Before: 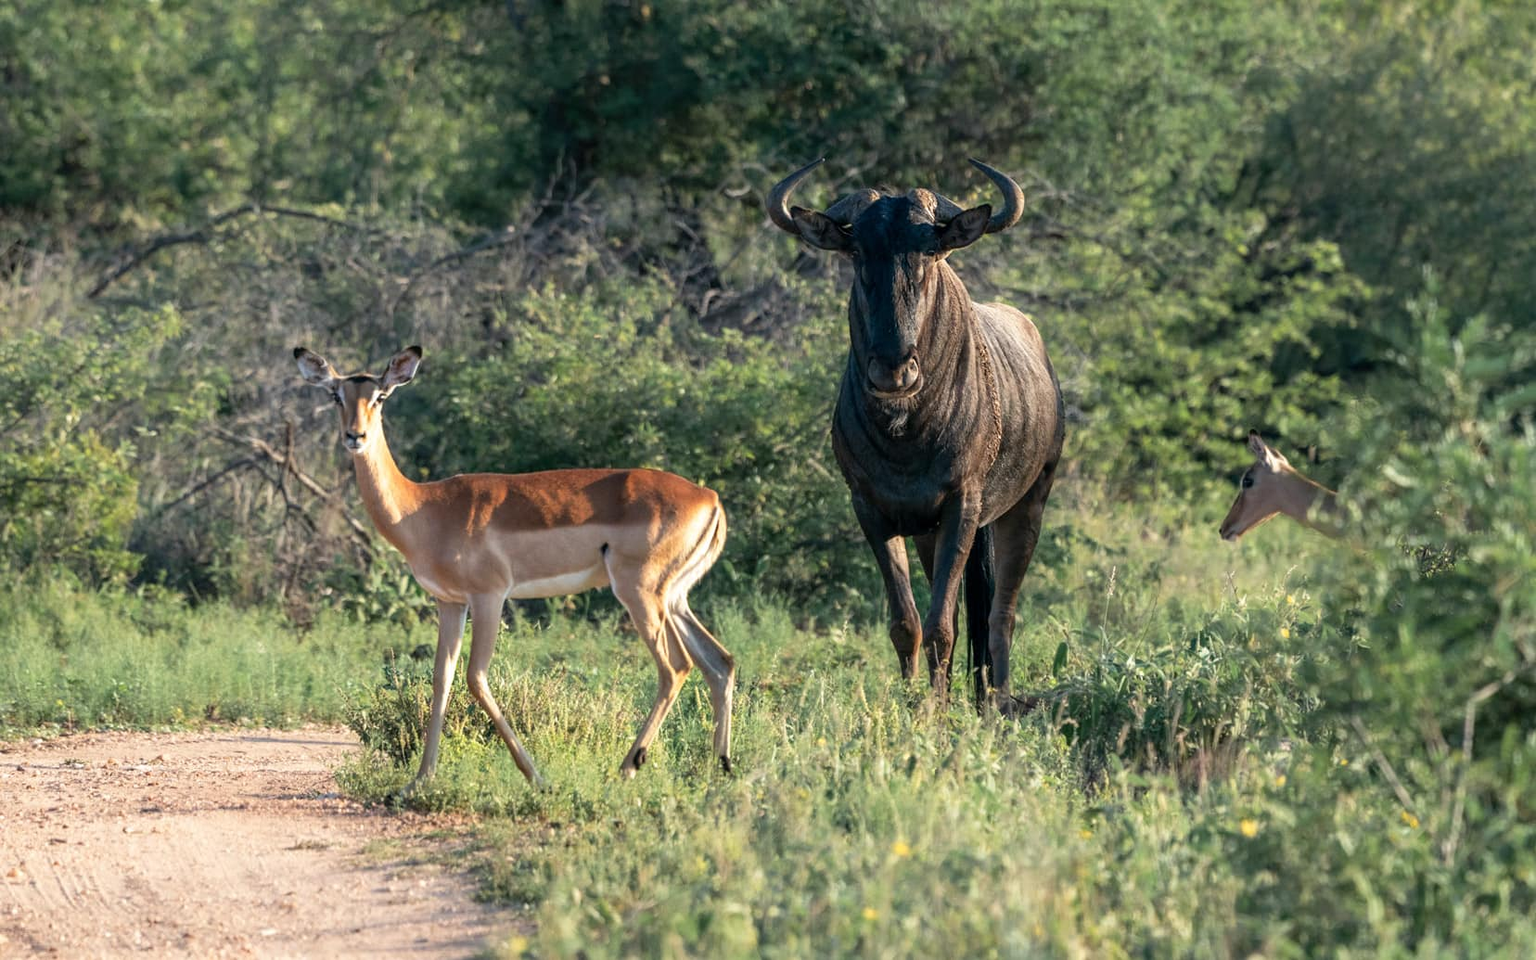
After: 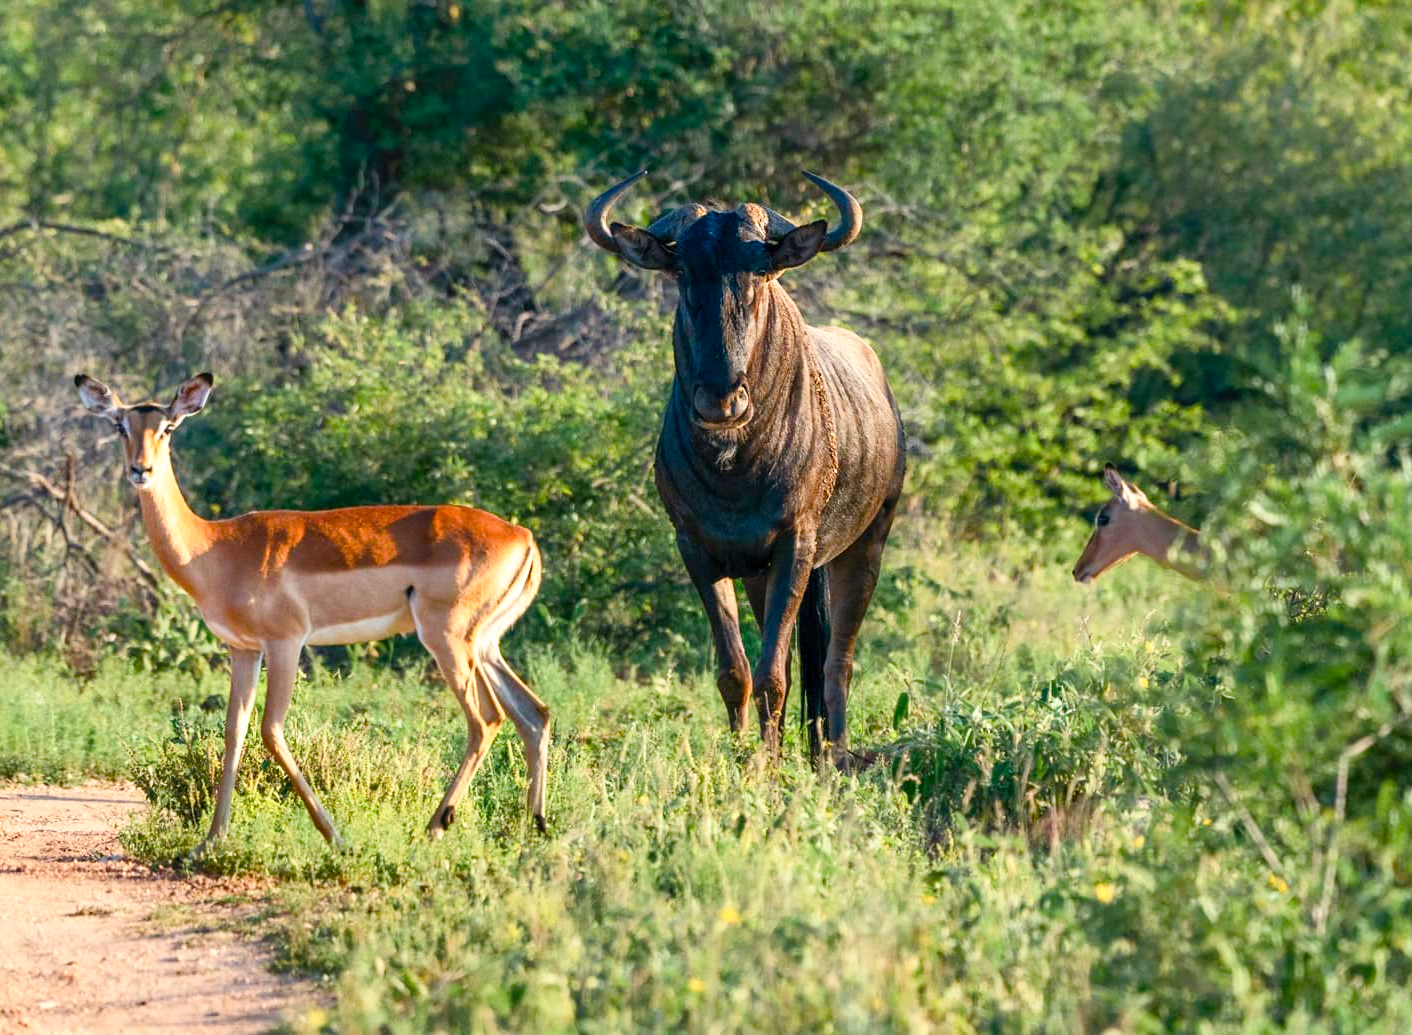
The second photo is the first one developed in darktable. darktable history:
shadows and highlights: soften with gaussian
color balance rgb: power › chroma 0.321%, power › hue 22.47°, linear chroma grading › shadows 10.29%, linear chroma grading › highlights 11.119%, linear chroma grading › global chroma 15.041%, linear chroma grading › mid-tones 14.842%, perceptual saturation grading › global saturation 20%, perceptual saturation grading › highlights -50.247%, perceptual saturation grading › shadows 30.138%
crop and rotate: left 14.698%
contrast brightness saturation: contrast 0.205, brightness 0.166, saturation 0.229
